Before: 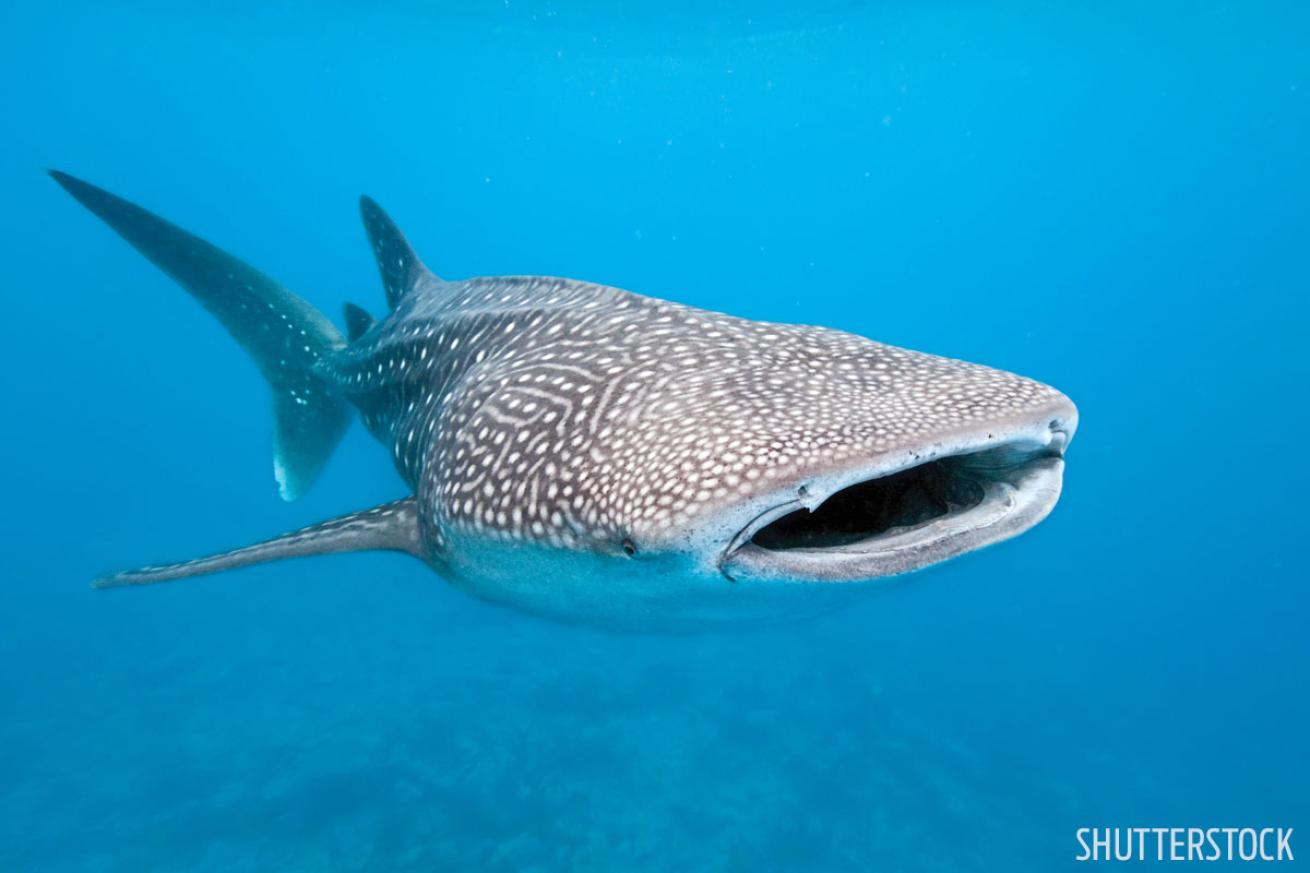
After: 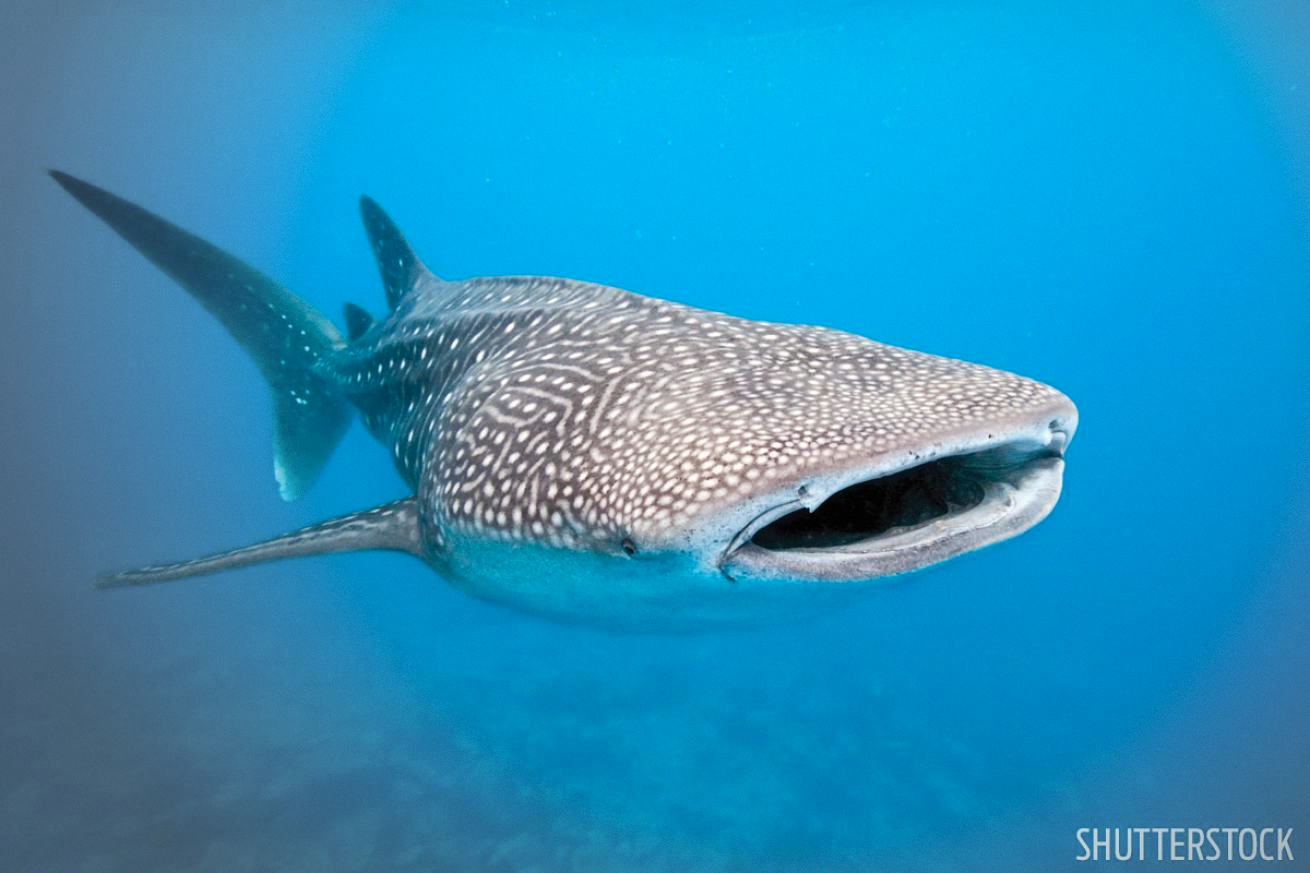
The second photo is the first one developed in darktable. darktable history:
grain: coarseness 0.09 ISO, strength 10%
color correction: highlights a* 0.816, highlights b* 2.78, saturation 1.1
vignetting: fall-off start 73.57%, center (0.22, -0.235)
